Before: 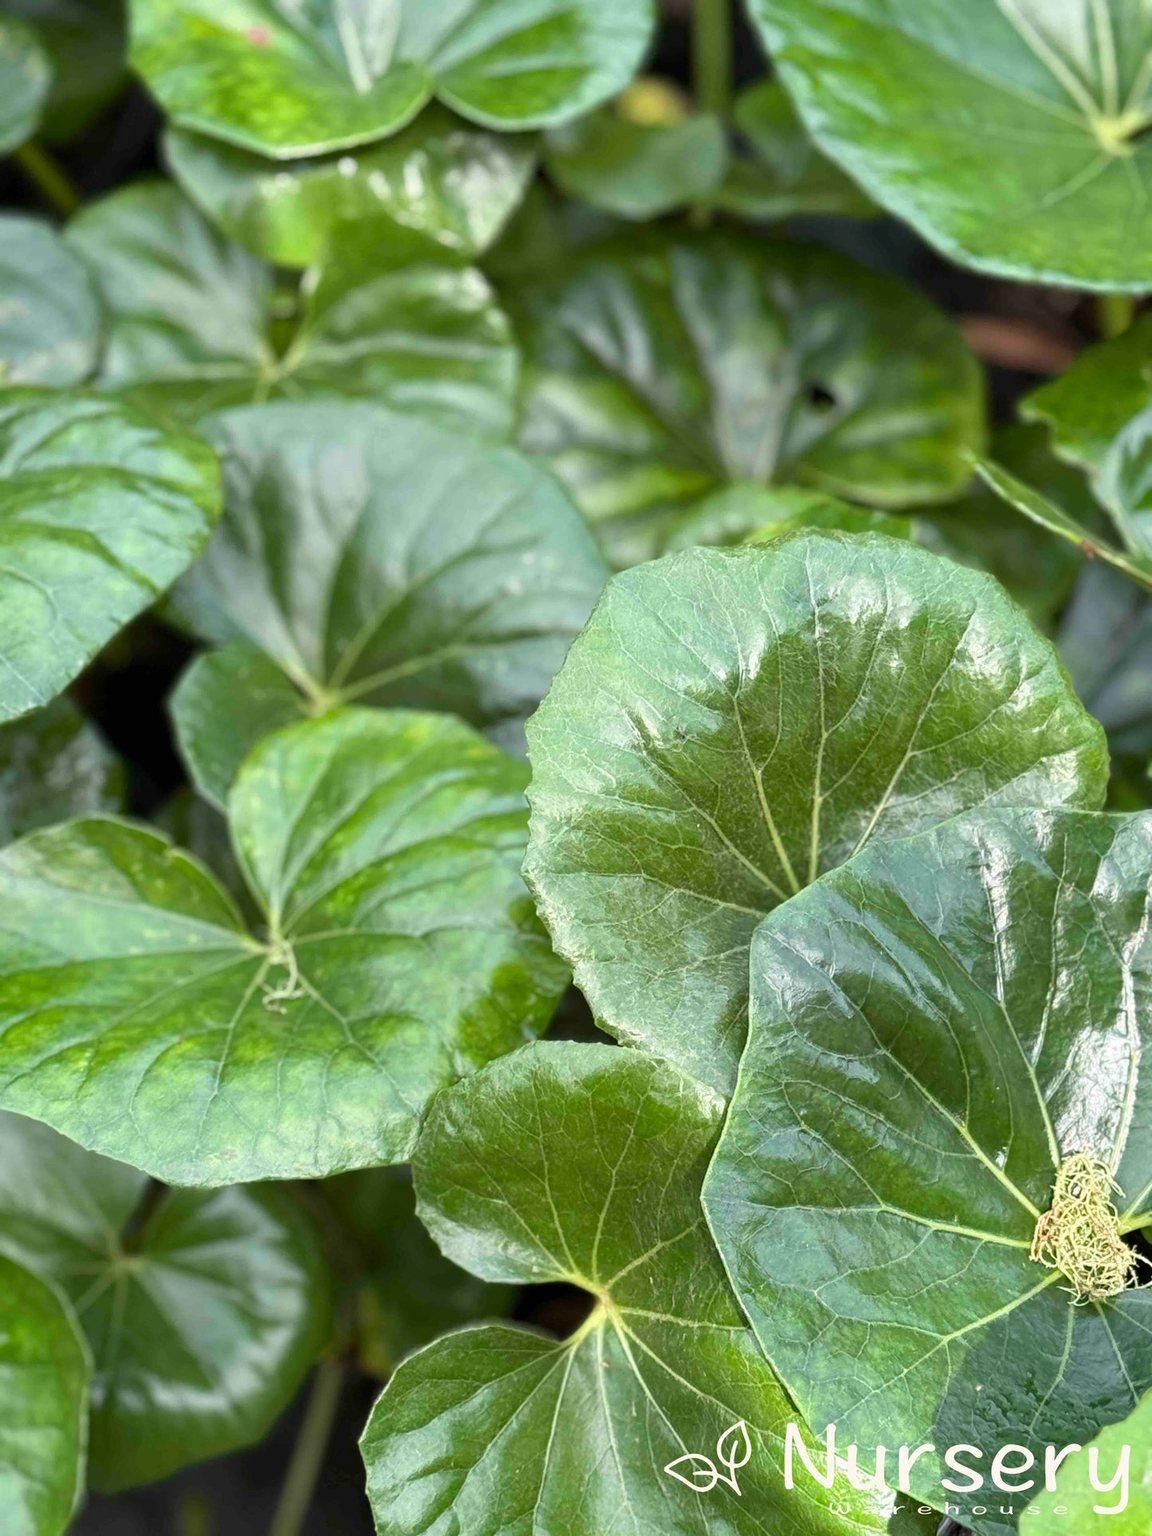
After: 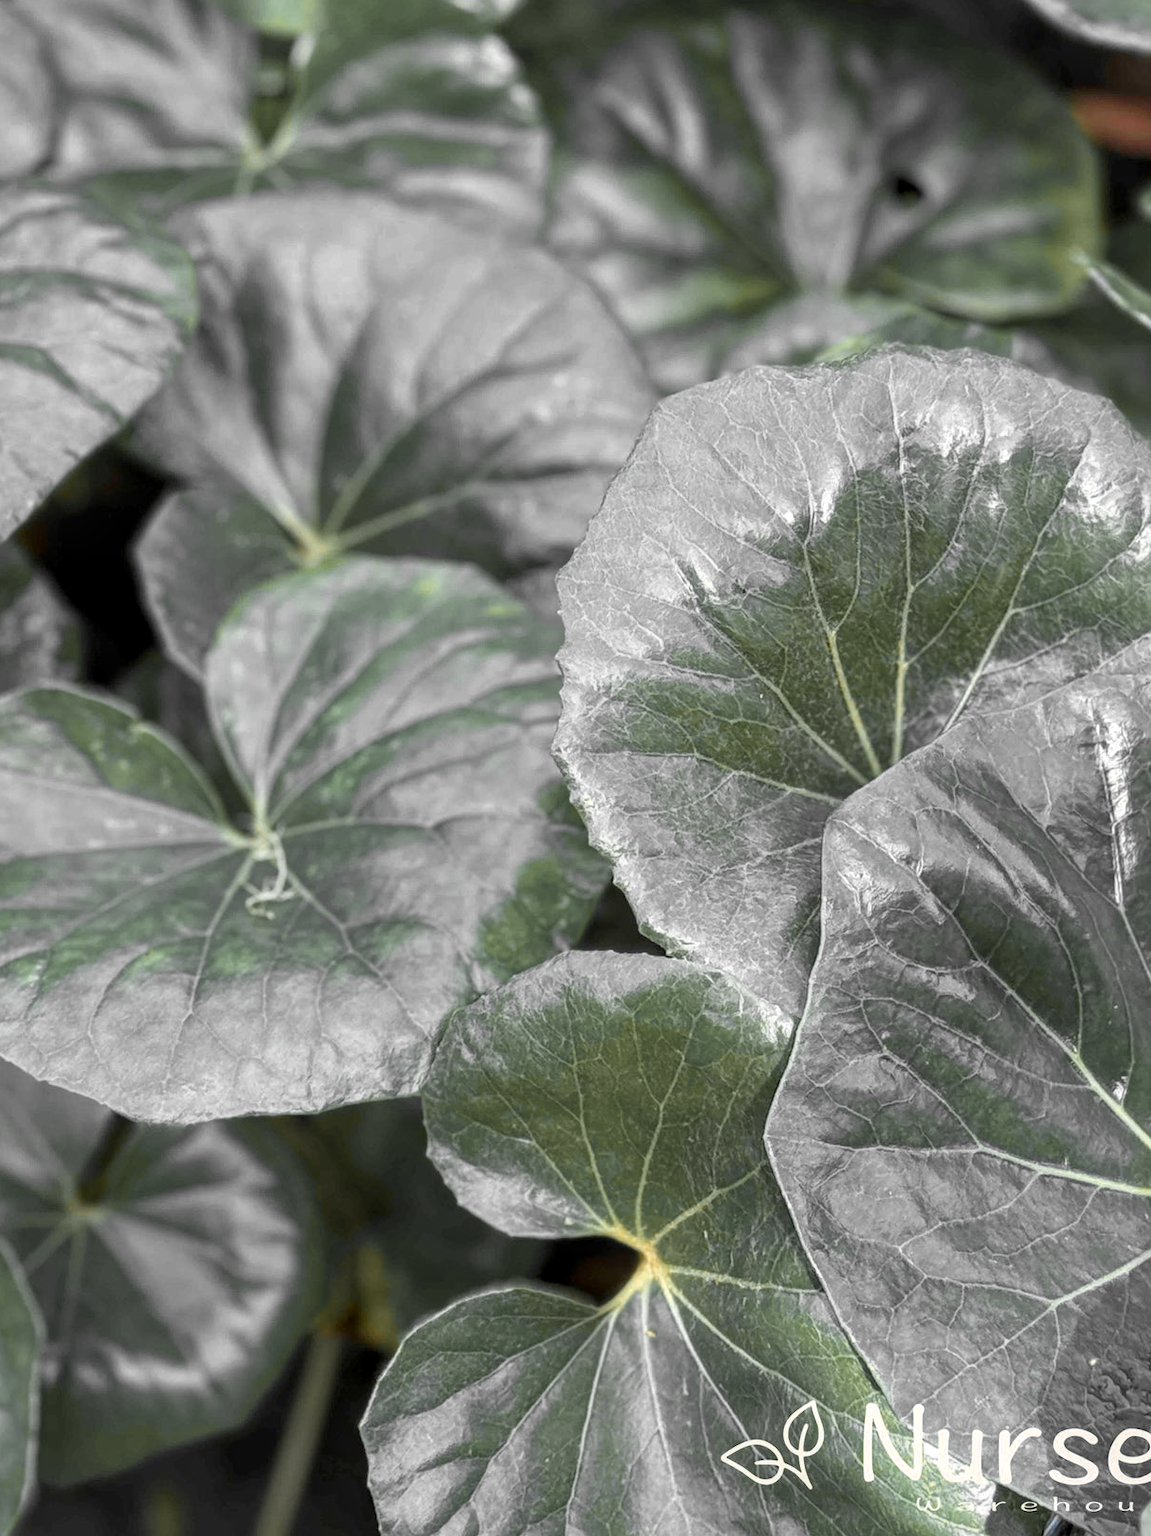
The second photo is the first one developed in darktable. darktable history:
local contrast: on, module defaults
color zones: curves: ch0 [(0, 0.363) (0.128, 0.373) (0.25, 0.5) (0.402, 0.407) (0.521, 0.525) (0.63, 0.559) (0.729, 0.662) (0.867, 0.471)]; ch1 [(0, 0.515) (0.136, 0.618) (0.25, 0.5) (0.378, 0) (0.516, 0) (0.622, 0.593) (0.737, 0.819) (0.87, 0.593)]; ch2 [(0, 0.529) (0.128, 0.471) (0.282, 0.451) (0.386, 0.662) (0.516, 0.525) (0.633, 0.554) (0.75, 0.62) (0.875, 0.441)]
crop and rotate: left 4.842%, top 15.51%, right 10.668%
